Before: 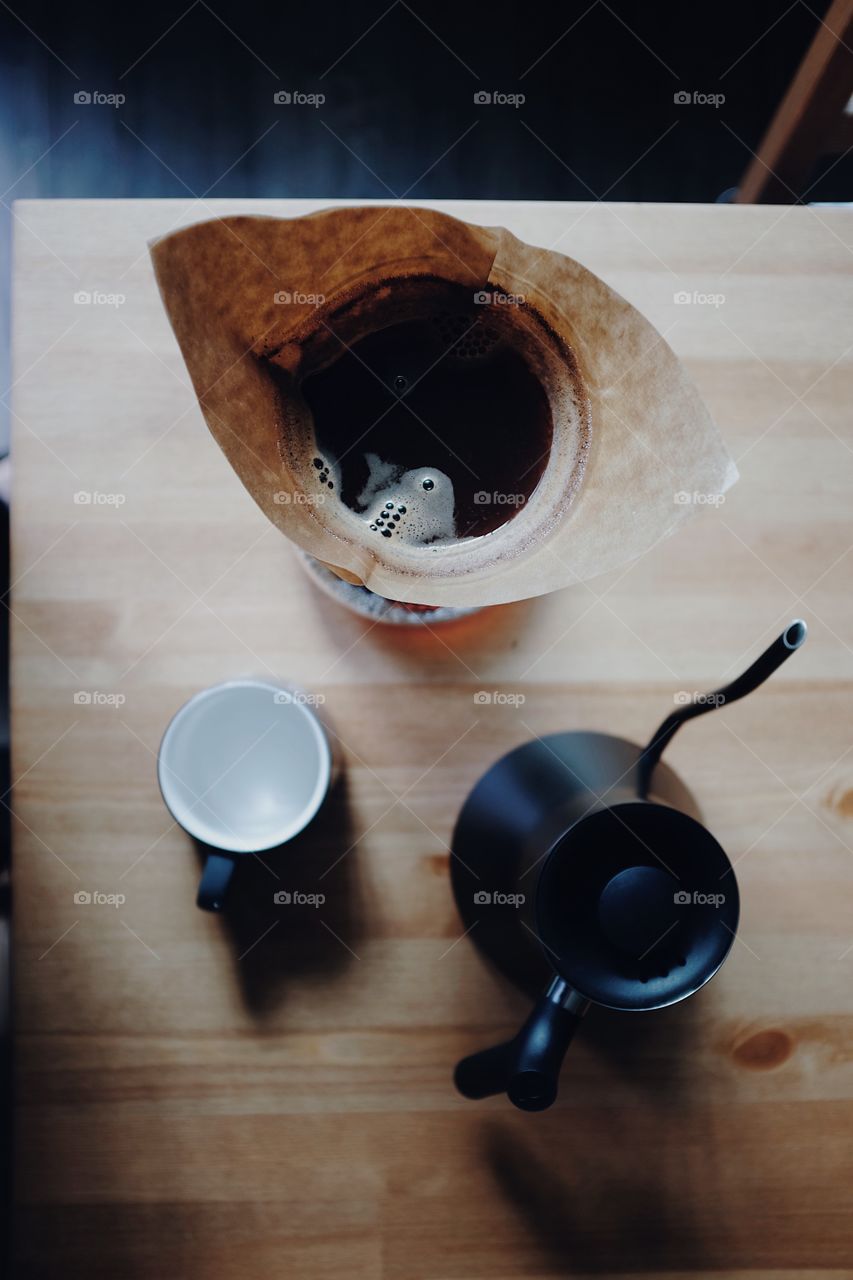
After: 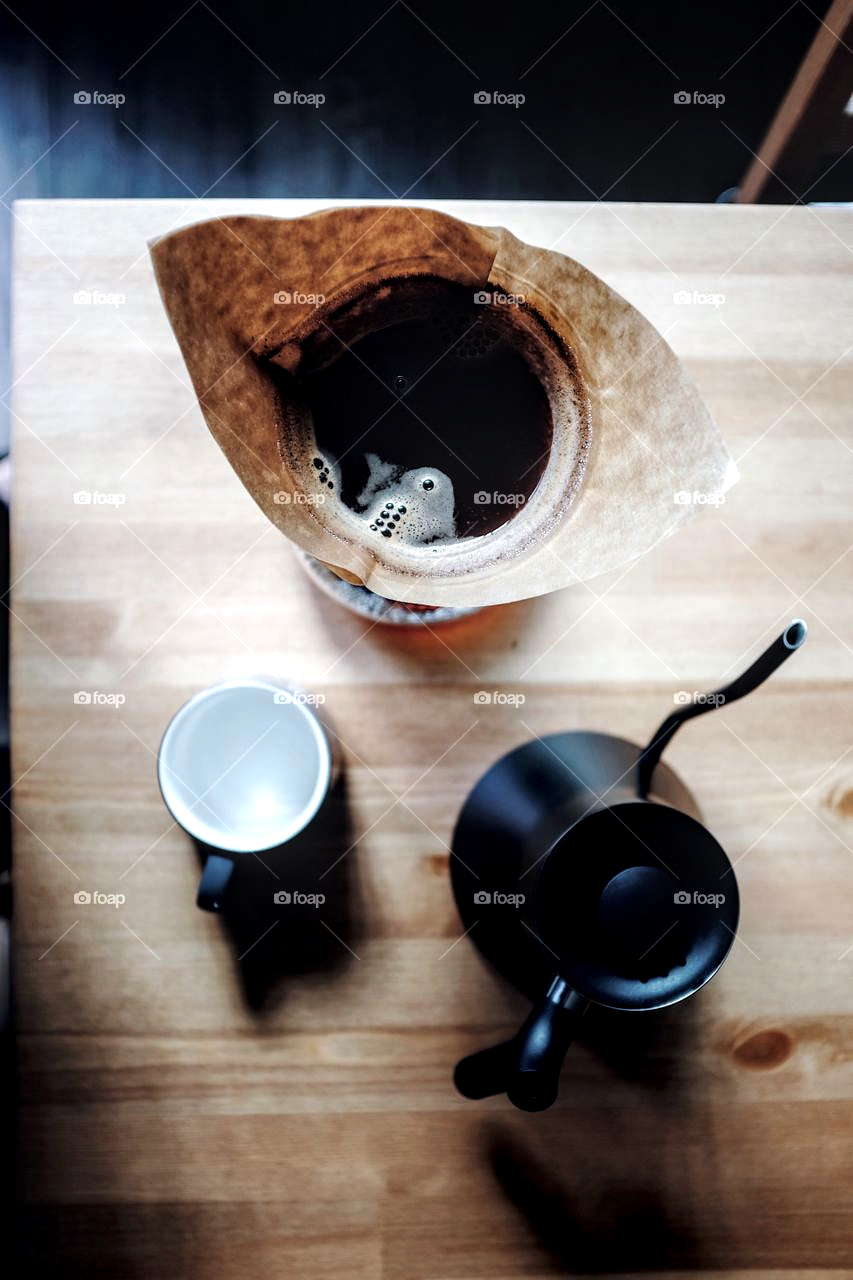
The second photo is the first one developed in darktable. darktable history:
local contrast: detail 150%
tone equalizer: -8 EV -0.738 EV, -7 EV -0.694 EV, -6 EV -0.633 EV, -5 EV -0.409 EV, -3 EV 0.387 EV, -2 EV 0.6 EV, -1 EV 0.675 EV, +0 EV 0.755 EV
